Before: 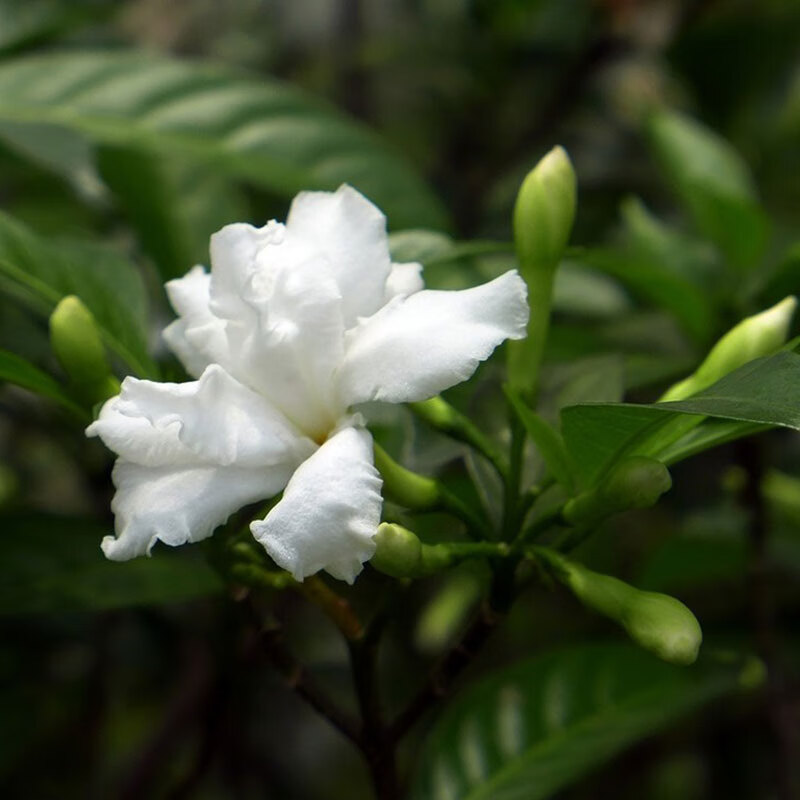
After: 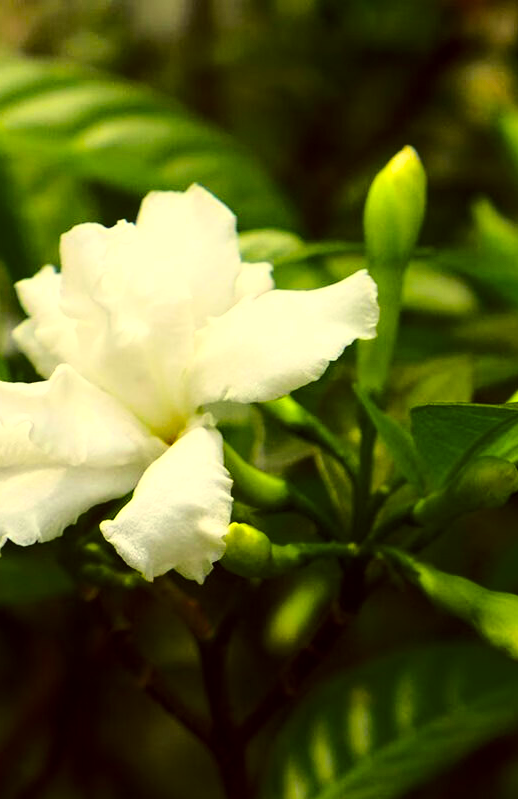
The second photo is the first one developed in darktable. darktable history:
local contrast: highlights 102%, shadows 99%, detail 119%, midtone range 0.2
color correction: highlights a* 0.092, highlights b* 29.49, shadows a* -0.301, shadows b* 21.44
base curve: curves: ch0 [(0, 0) (0.036, 0.037) (0.121, 0.228) (0.46, 0.76) (0.859, 0.983) (1, 1)]
color balance rgb: shadows lift › chroma 2.962%, shadows lift › hue 278.14°, perceptual saturation grading › global saturation 30.138%, global vibrance 20%
crop and rotate: left 18.793%, right 16.452%
